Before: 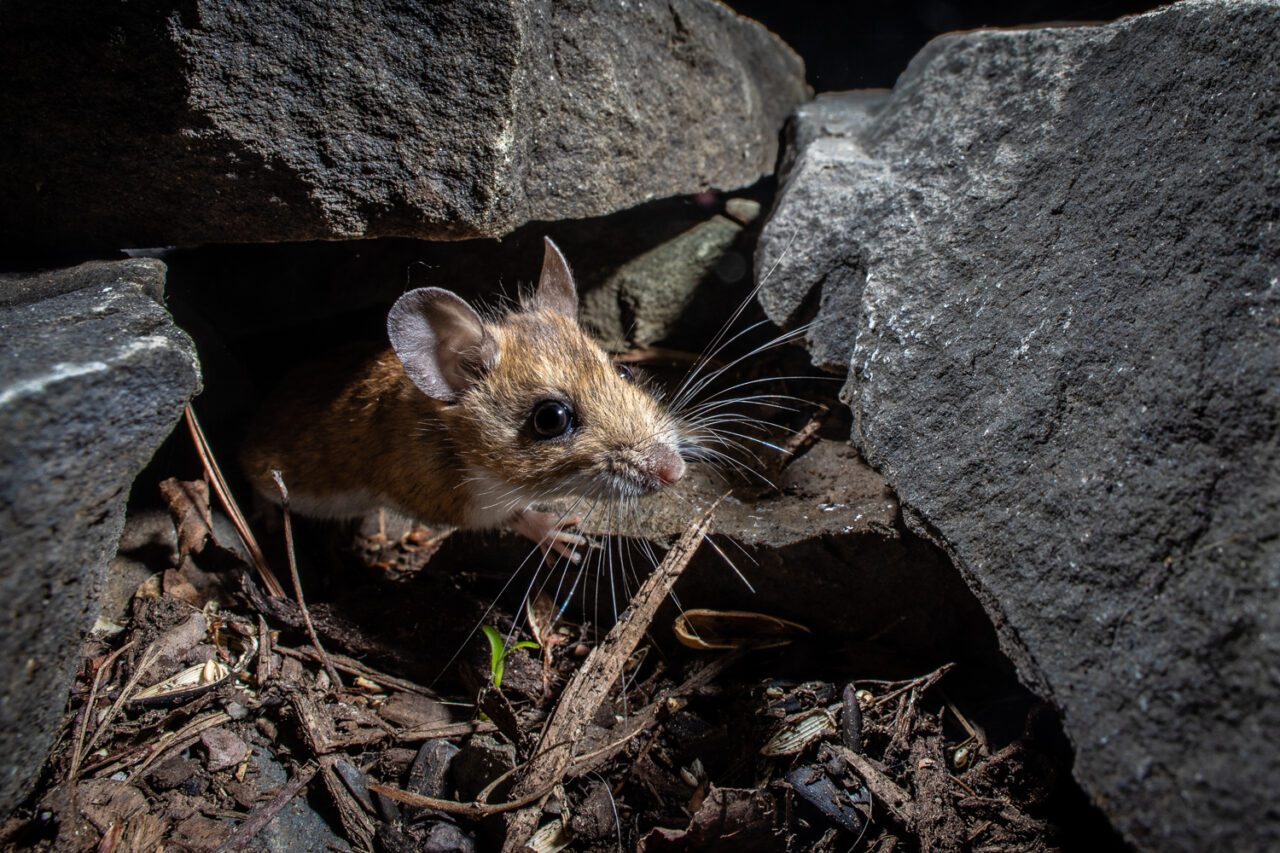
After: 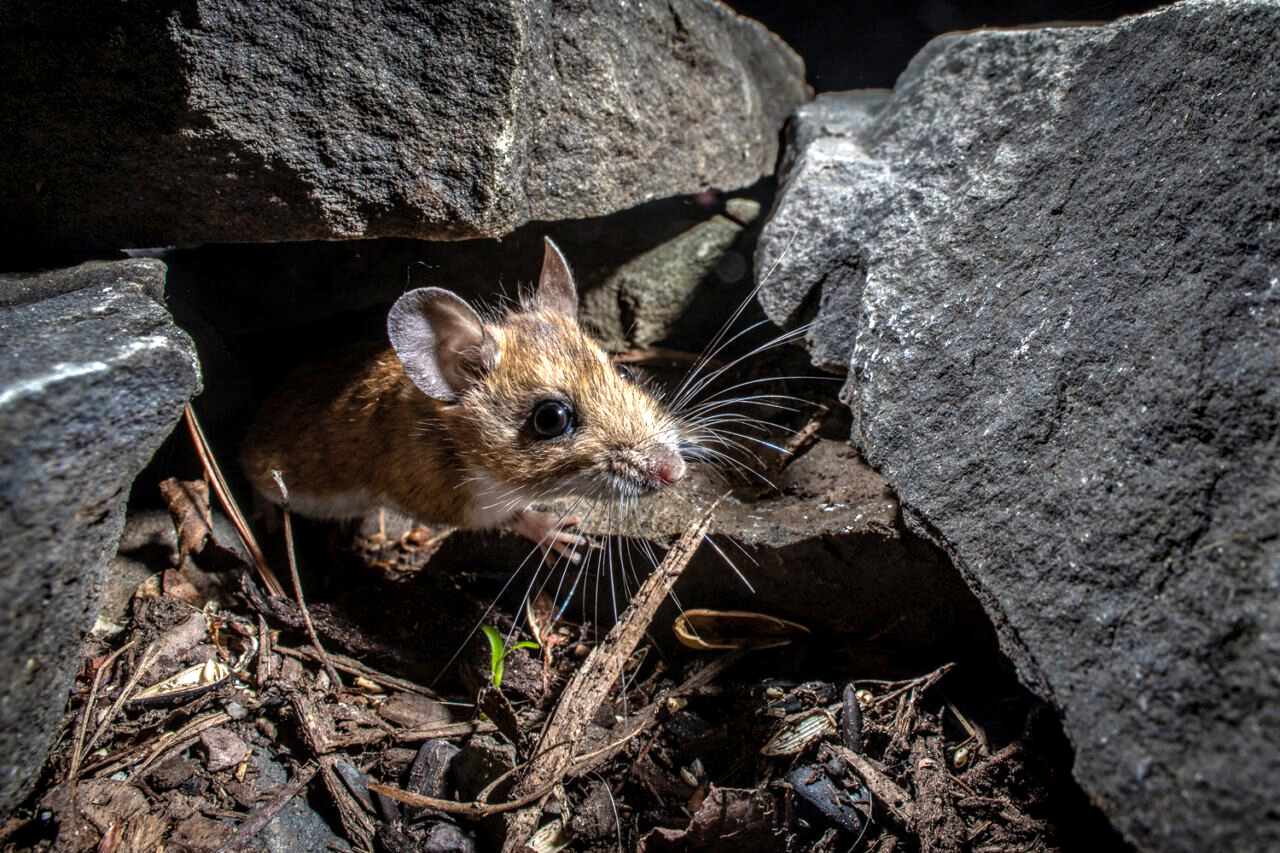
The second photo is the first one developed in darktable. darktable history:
local contrast: on, module defaults
exposure: exposure 0.574 EV, compensate highlight preservation false
contrast brightness saturation: contrast -0.02, brightness -0.01, saturation 0.03
